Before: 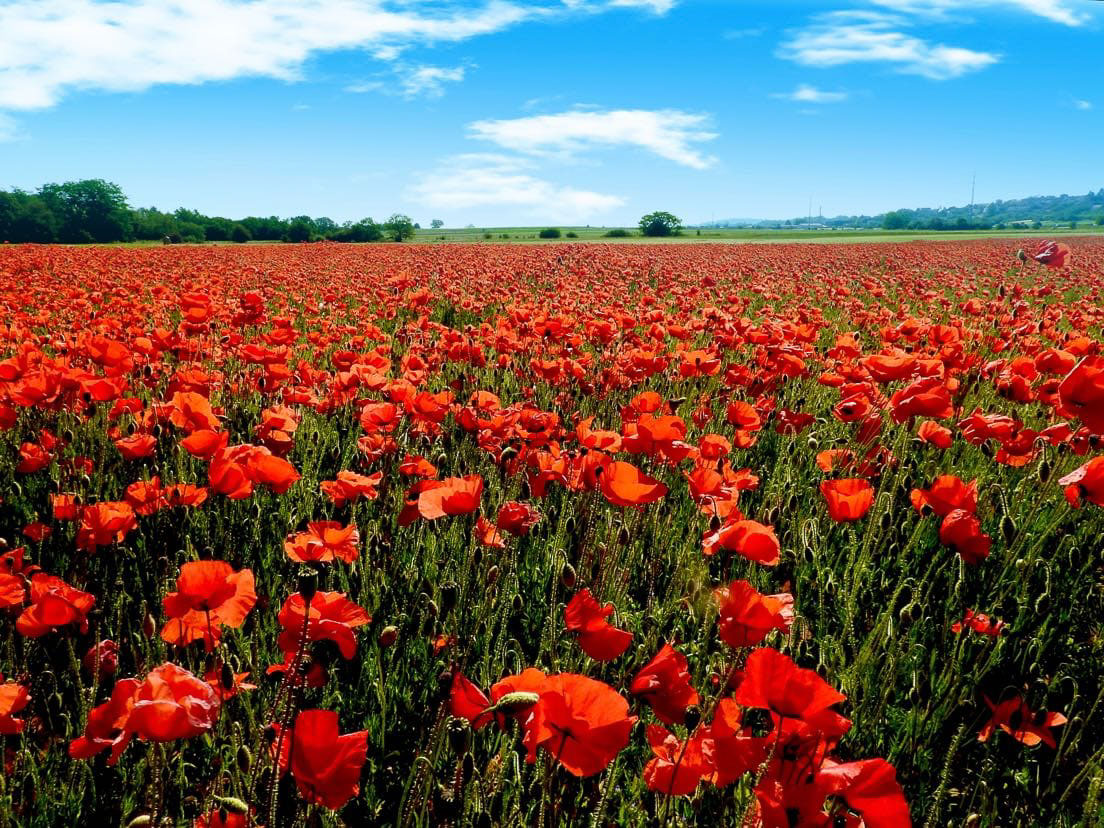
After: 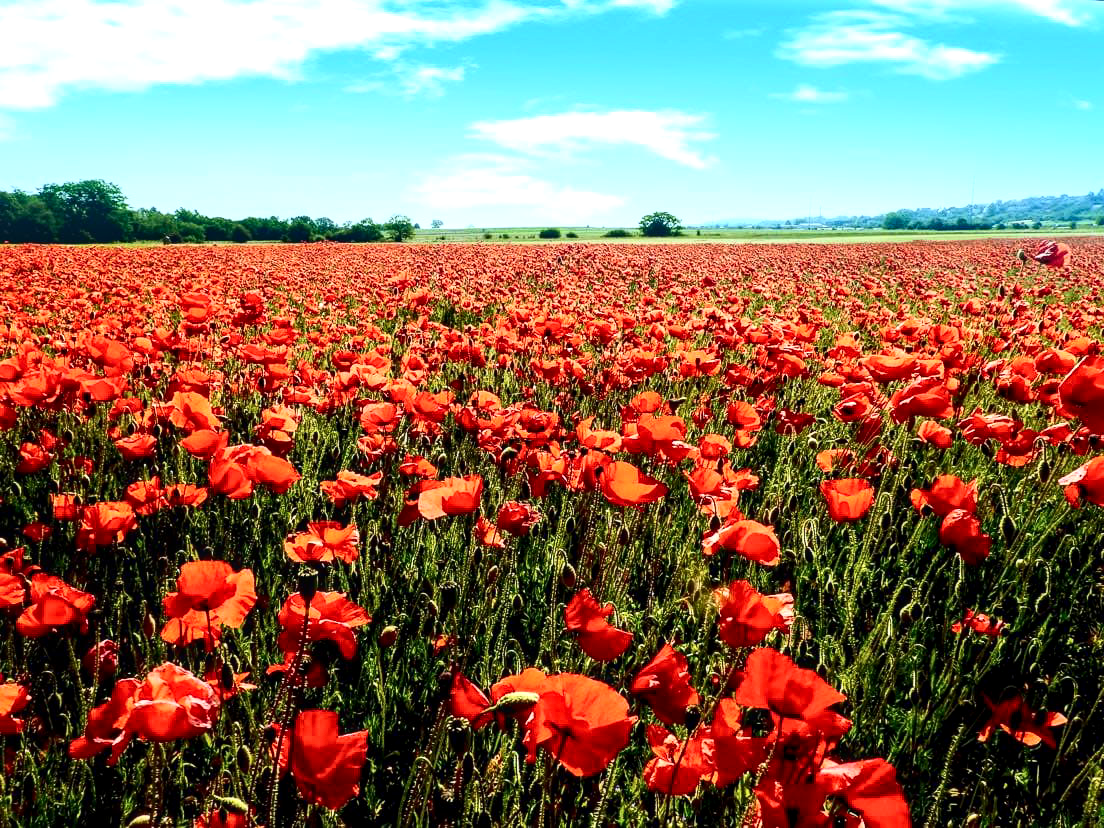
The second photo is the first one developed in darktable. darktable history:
local contrast: on, module defaults
exposure: exposure 0.6 EV, compensate exposure bias true, compensate highlight preservation false
contrast brightness saturation: contrast 0.292
